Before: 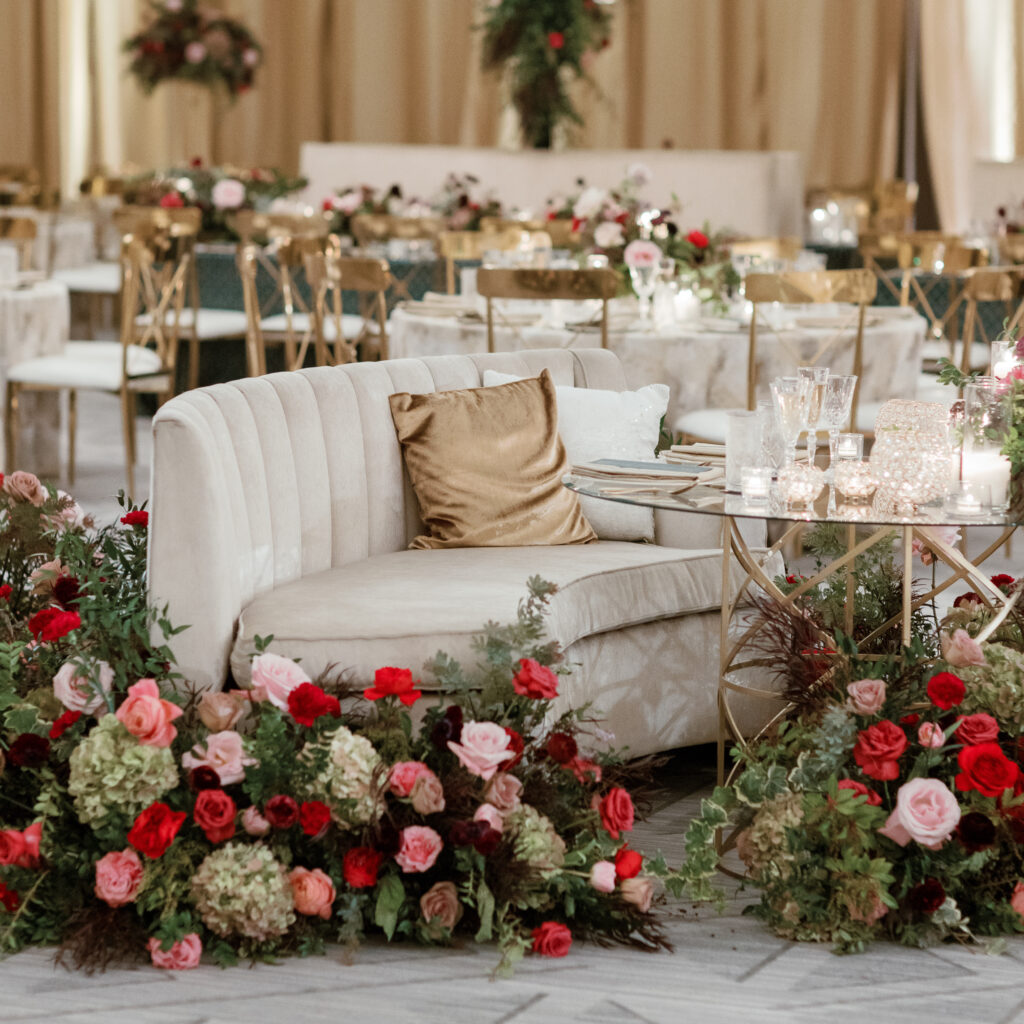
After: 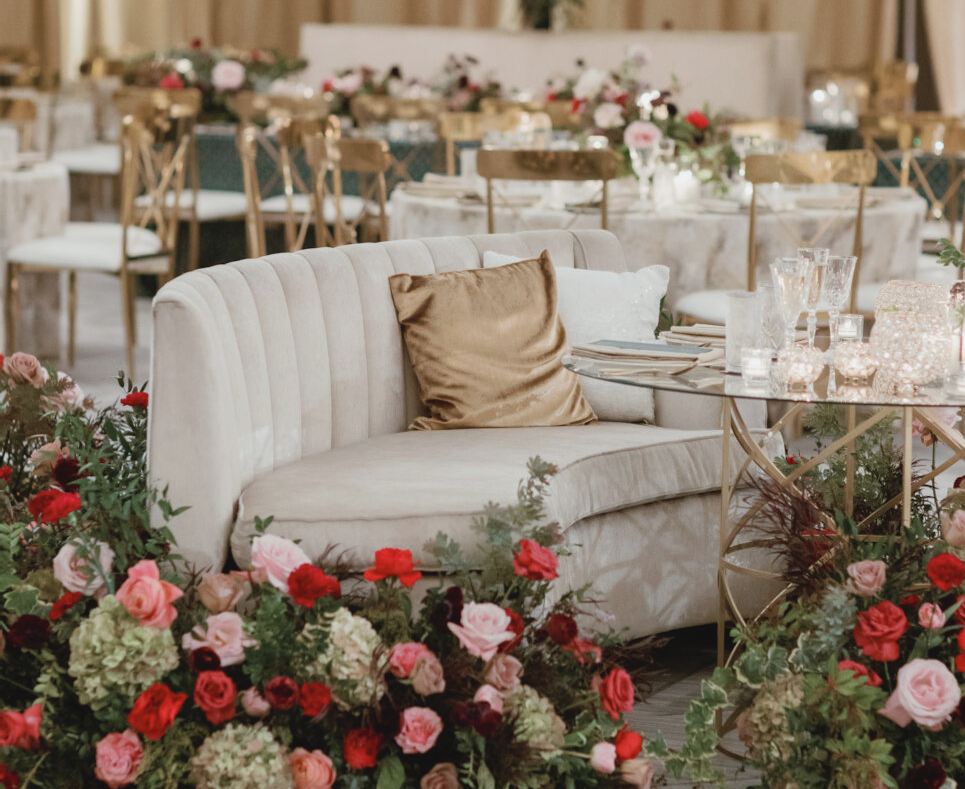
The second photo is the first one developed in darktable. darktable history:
crop and rotate: angle 0.03°, top 11.643%, right 5.651%, bottom 11.189%
contrast brightness saturation: contrast -0.1, saturation -0.1
